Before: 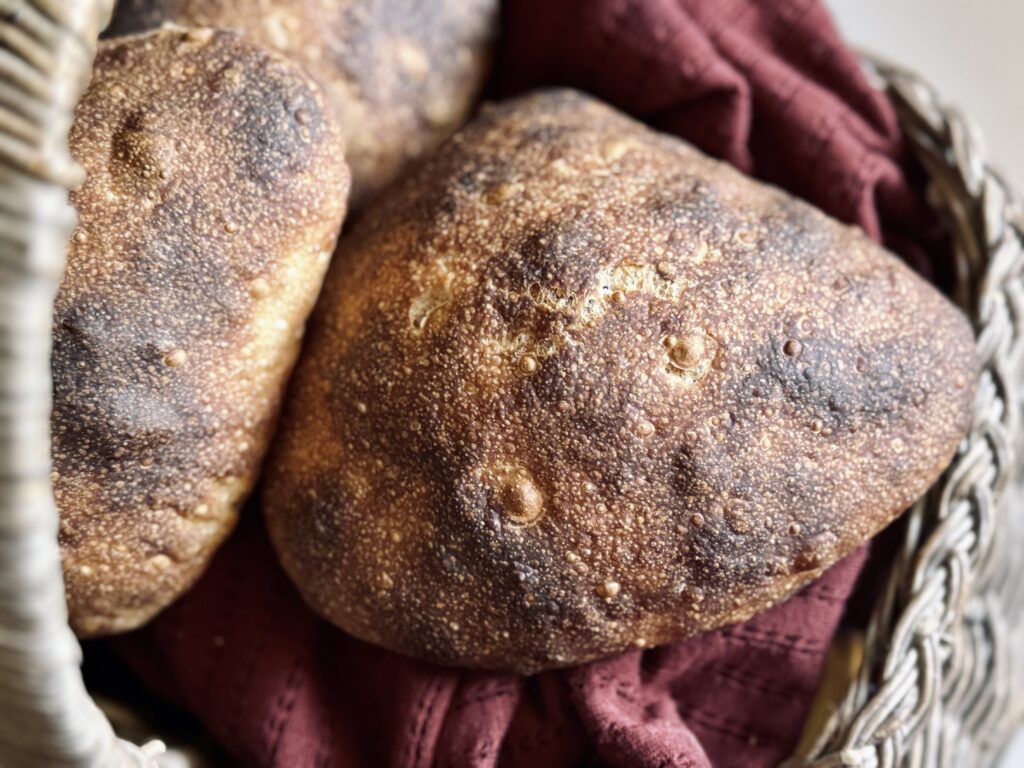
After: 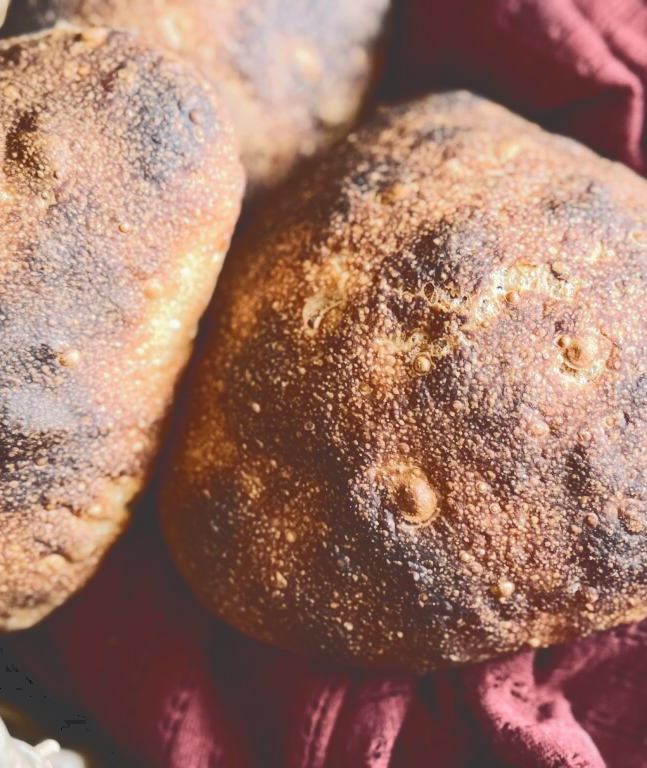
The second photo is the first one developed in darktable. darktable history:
tone curve: curves: ch0 [(0, 0) (0.003, 0.219) (0.011, 0.219) (0.025, 0.223) (0.044, 0.226) (0.069, 0.232) (0.1, 0.24) (0.136, 0.245) (0.177, 0.257) (0.224, 0.281) (0.277, 0.324) (0.335, 0.392) (0.399, 0.484) (0.468, 0.585) (0.543, 0.672) (0.623, 0.741) (0.709, 0.788) (0.801, 0.835) (0.898, 0.878) (1, 1)], color space Lab, independent channels, preserve colors none
crop: left 10.429%, right 26.35%
